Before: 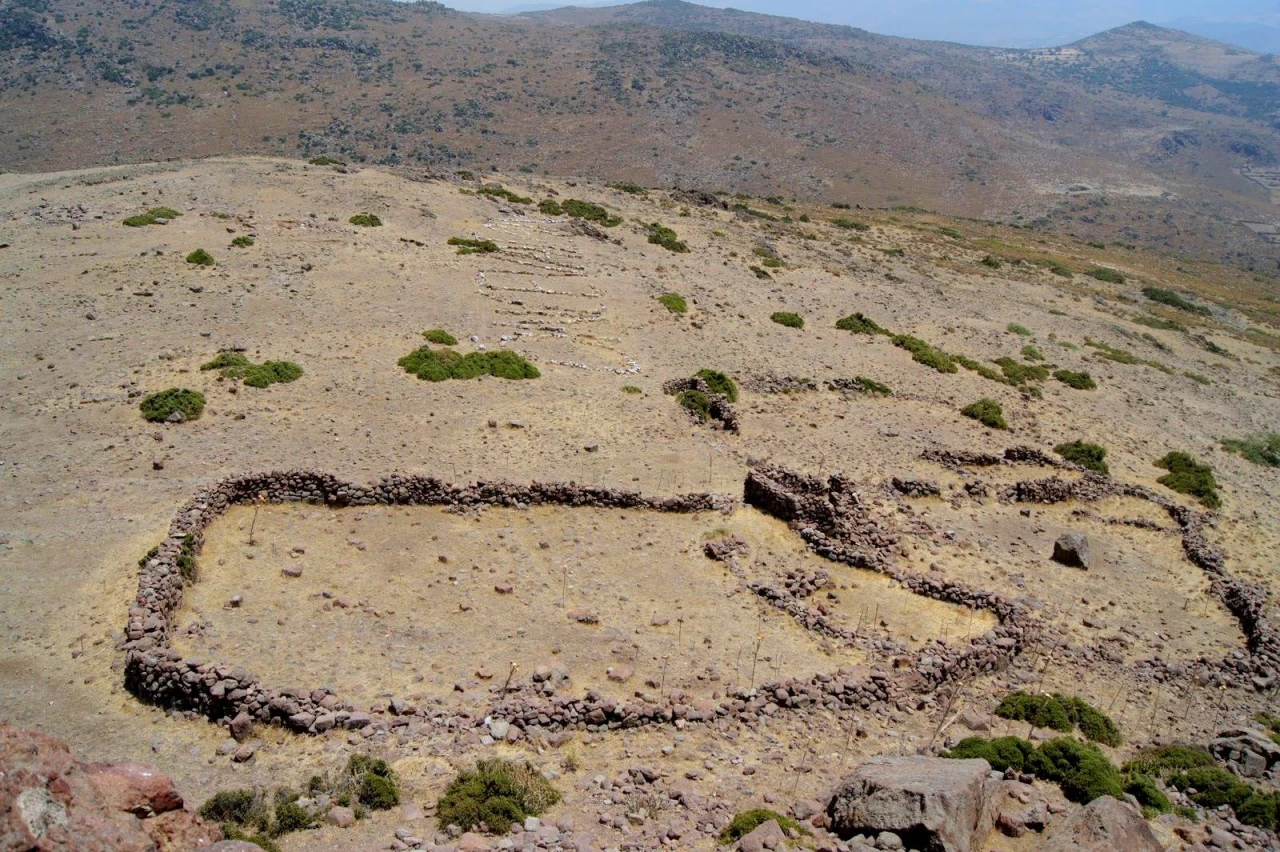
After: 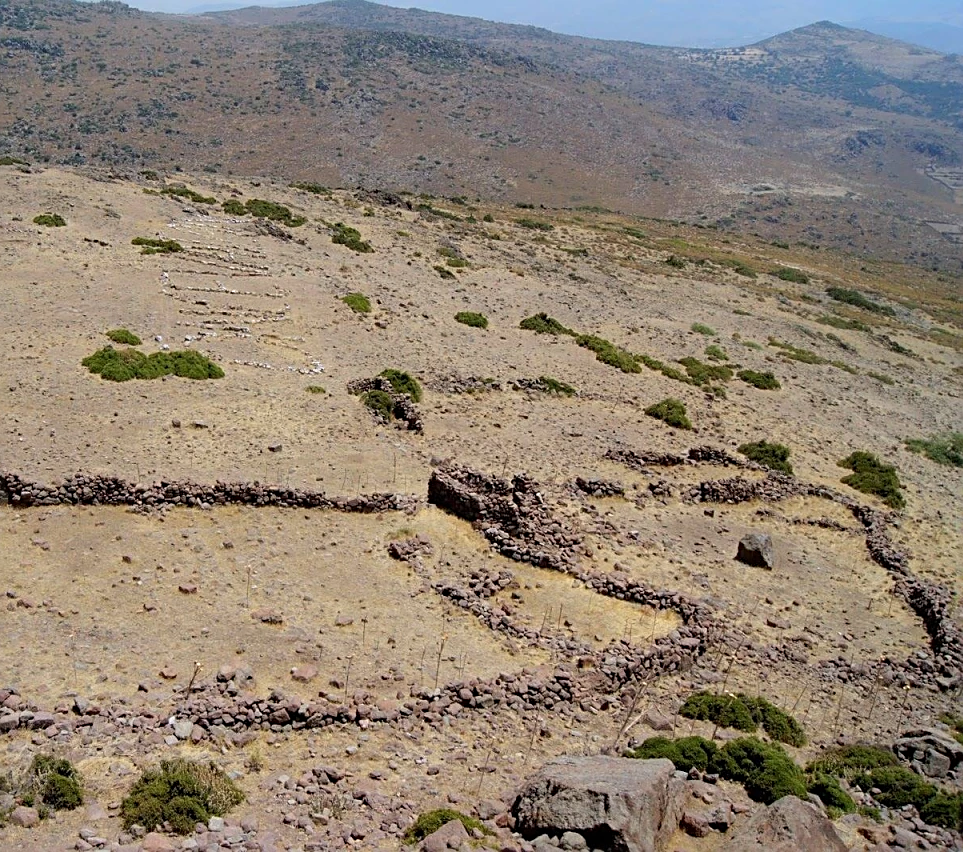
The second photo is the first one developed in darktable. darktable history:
crop and rotate: left 24.763%
sharpen: on, module defaults
